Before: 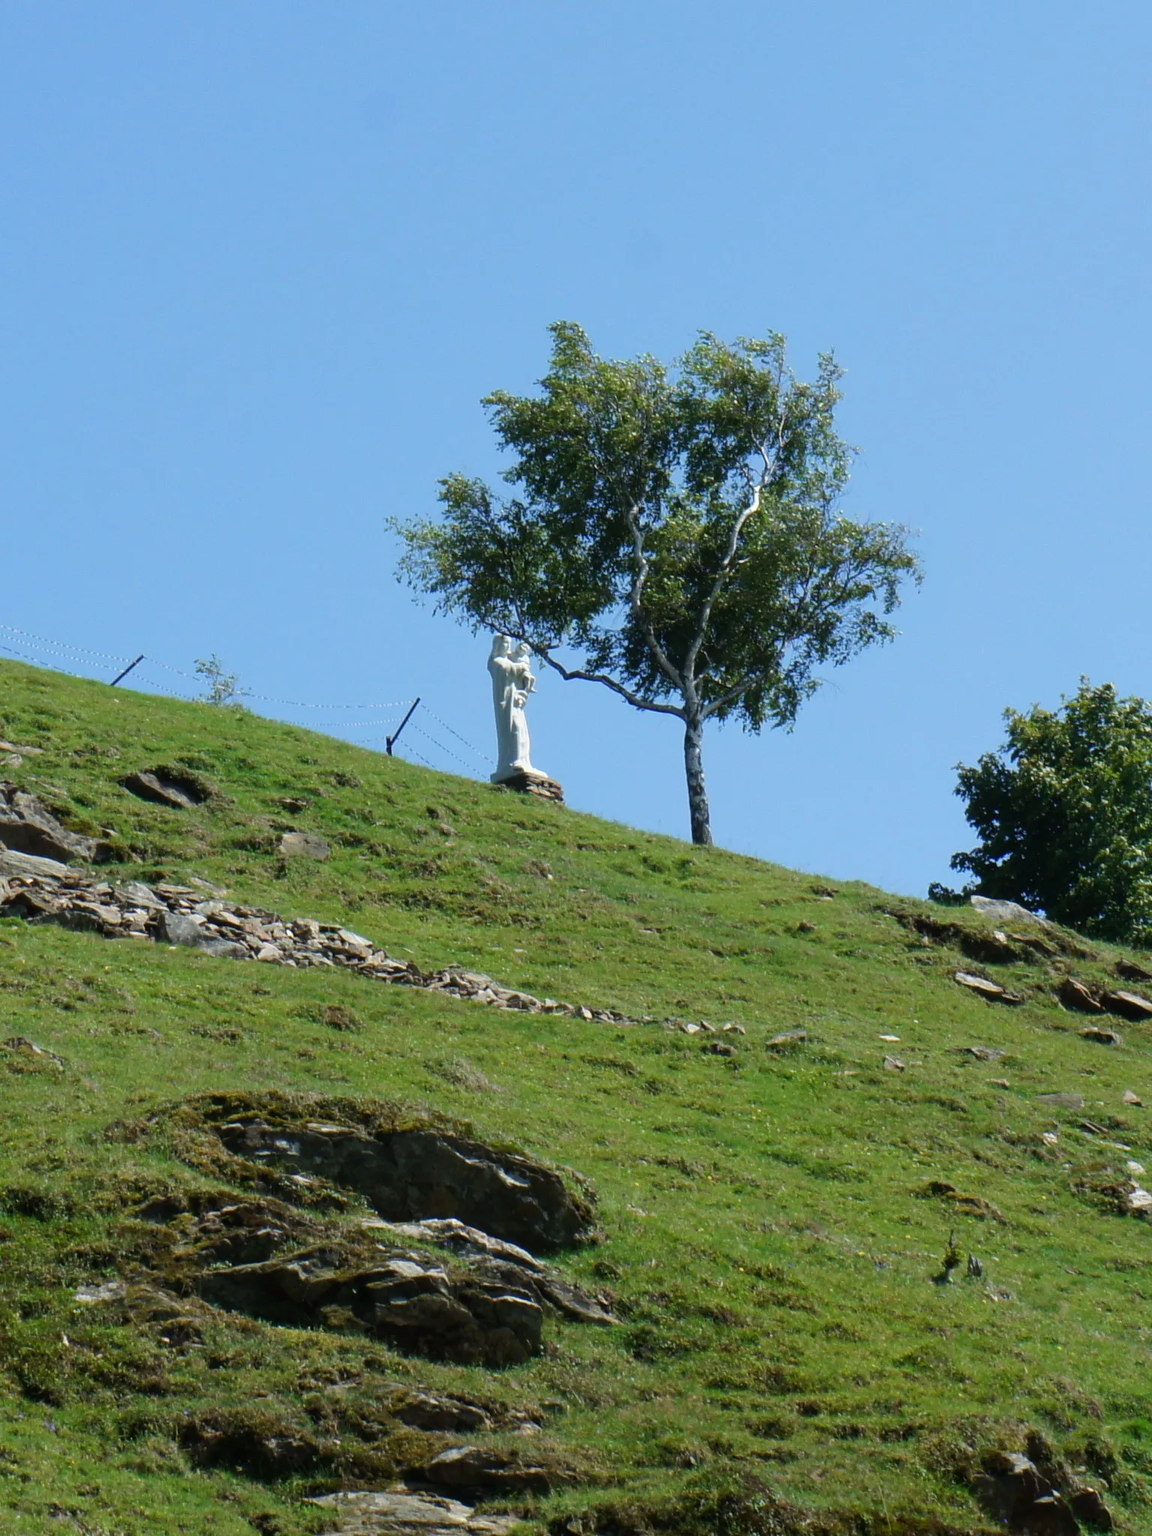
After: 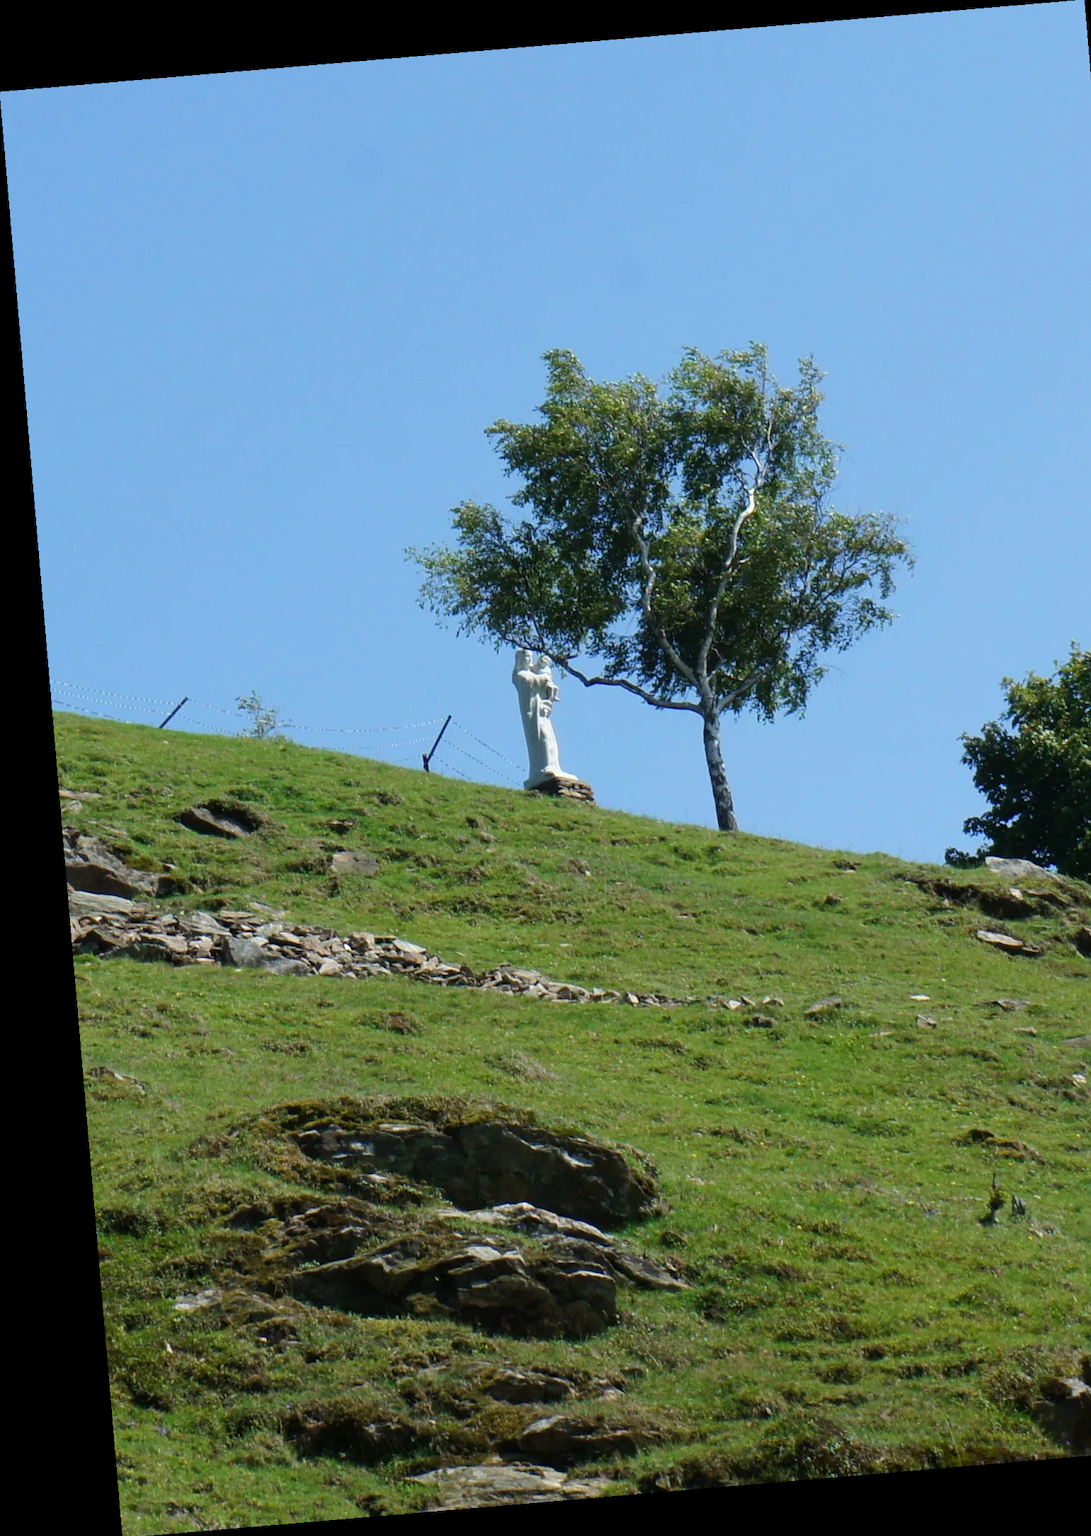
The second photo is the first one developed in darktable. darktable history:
rotate and perspective: rotation -4.86°, automatic cropping off
crop: right 9.509%, bottom 0.031%
